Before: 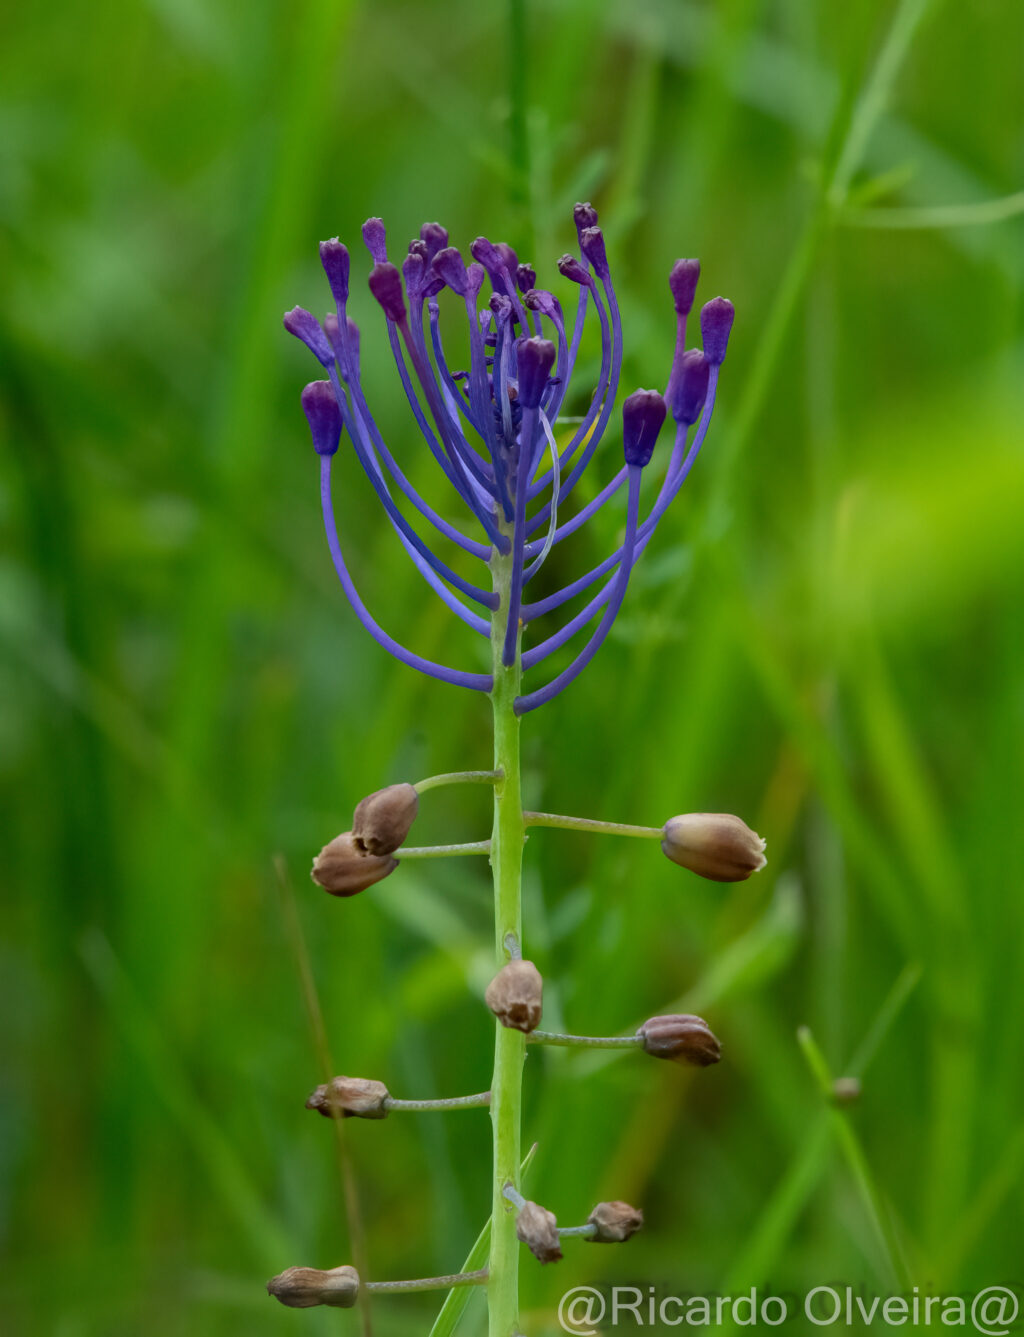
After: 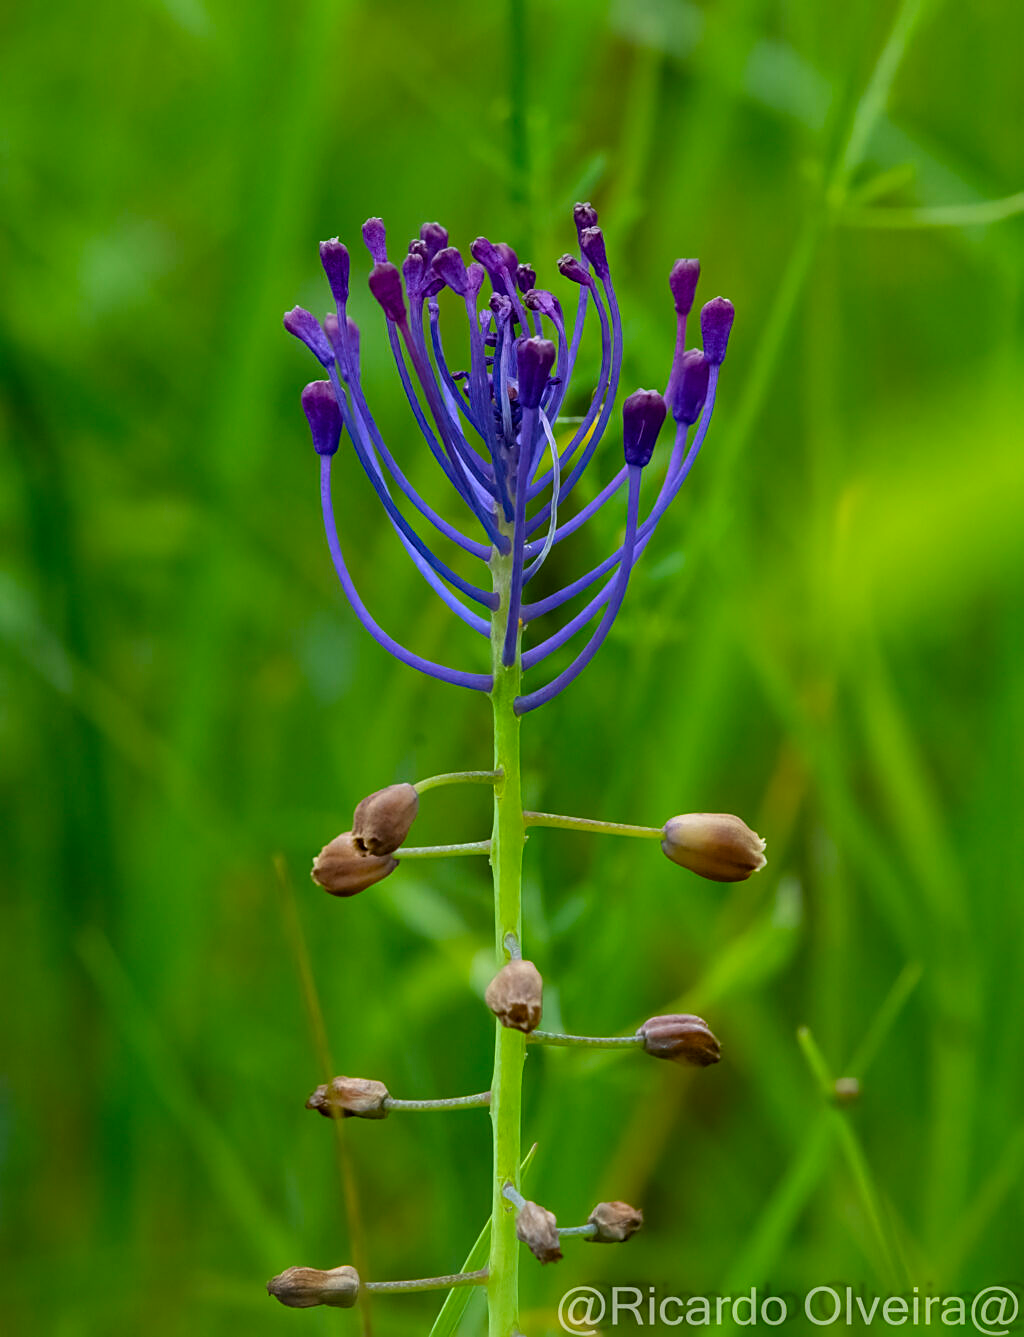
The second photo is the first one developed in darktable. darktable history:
color balance rgb: perceptual saturation grading › global saturation 29.959%
sharpen: on, module defaults
exposure: exposure 0.201 EV, compensate highlight preservation false
